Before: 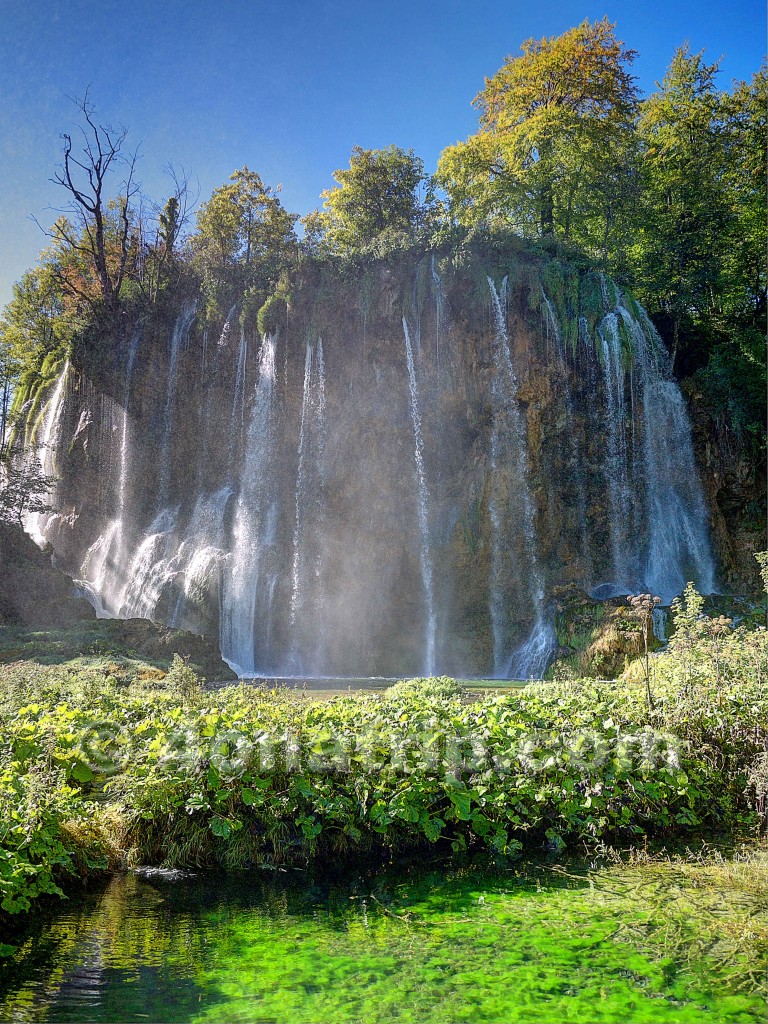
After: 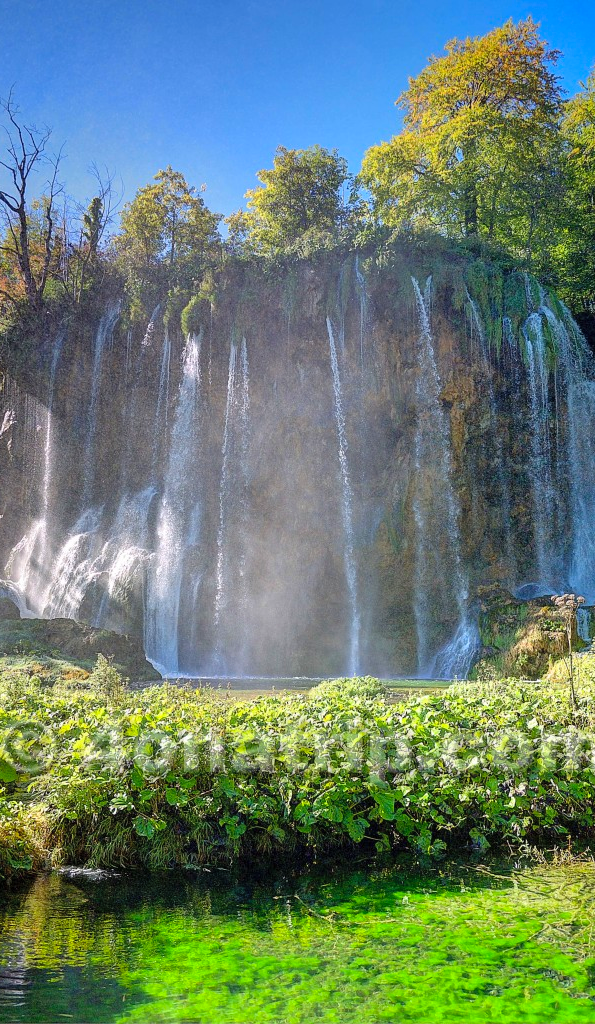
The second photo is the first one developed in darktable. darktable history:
contrast brightness saturation: brightness 0.088, saturation 0.191
crop: left 9.903%, right 12.536%
